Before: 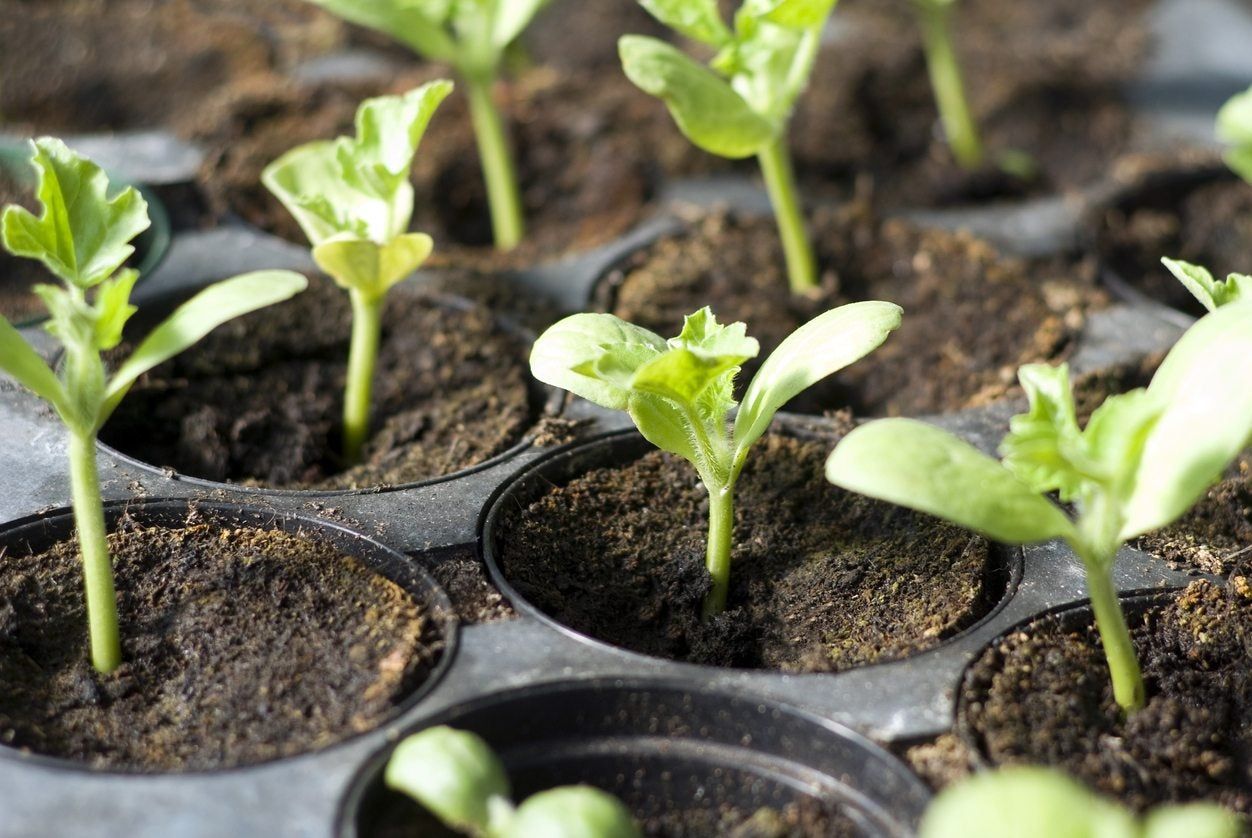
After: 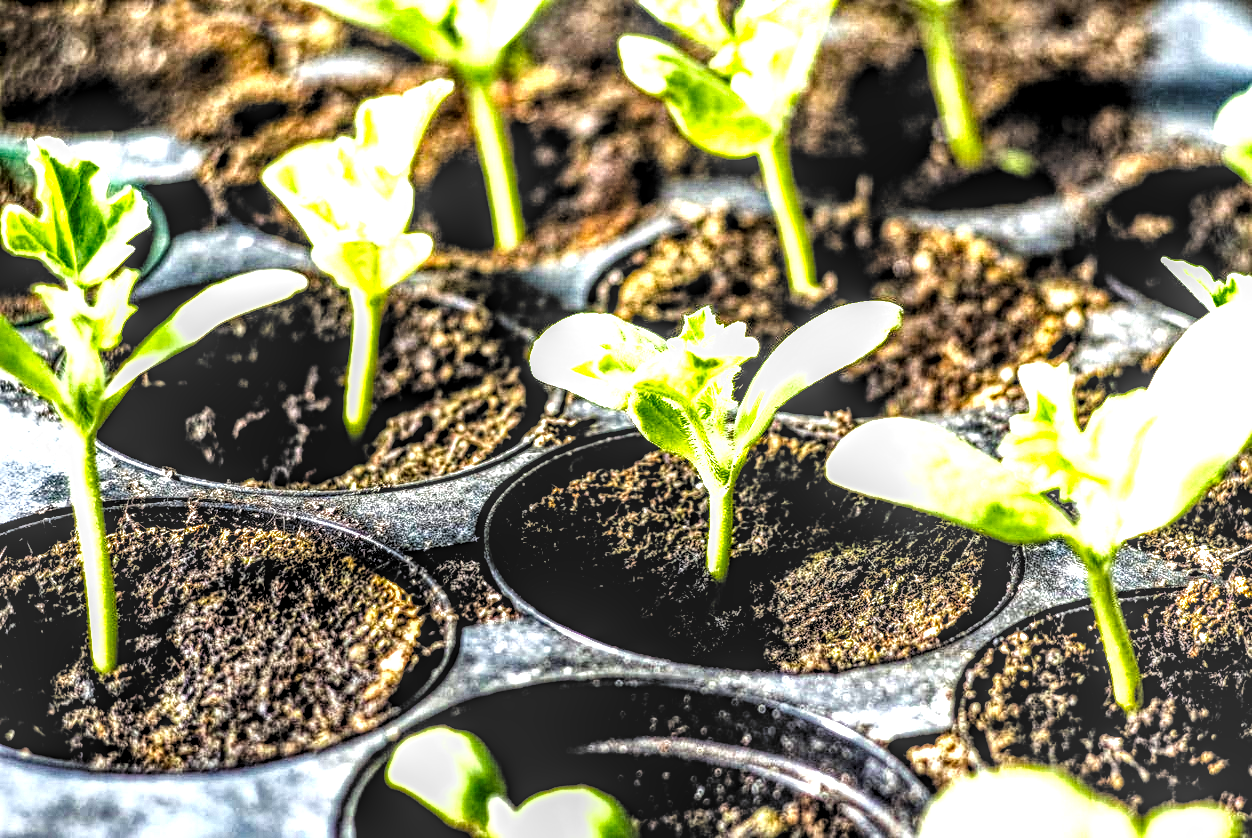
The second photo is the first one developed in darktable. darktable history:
local contrast: highlights 1%, shadows 0%, detail 299%, midtone range 0.305
filmic rgb: black relative exposure -5.15 EV, white relative exposure 3.49 EV, threshold 2.97 EV, structure ↔ texture 99.77%, hardness 3.17, contrast 1.385, highlights saturation mix -29.51%, add noise in highlights 0, preserve chrominance no, color science v3 (2019), use custom middle-gray values true, contrast in highlights soft, enable highlight reconstruction true
haze removal: strength 0.303, distance 0.249, adaptive false
levels: levels [0.012, 0.367, 0.697]
tone equalizer: on, module defaults
contrast brightness saturation: contrast 0.101, brightness 0.026, saturation 0.085
